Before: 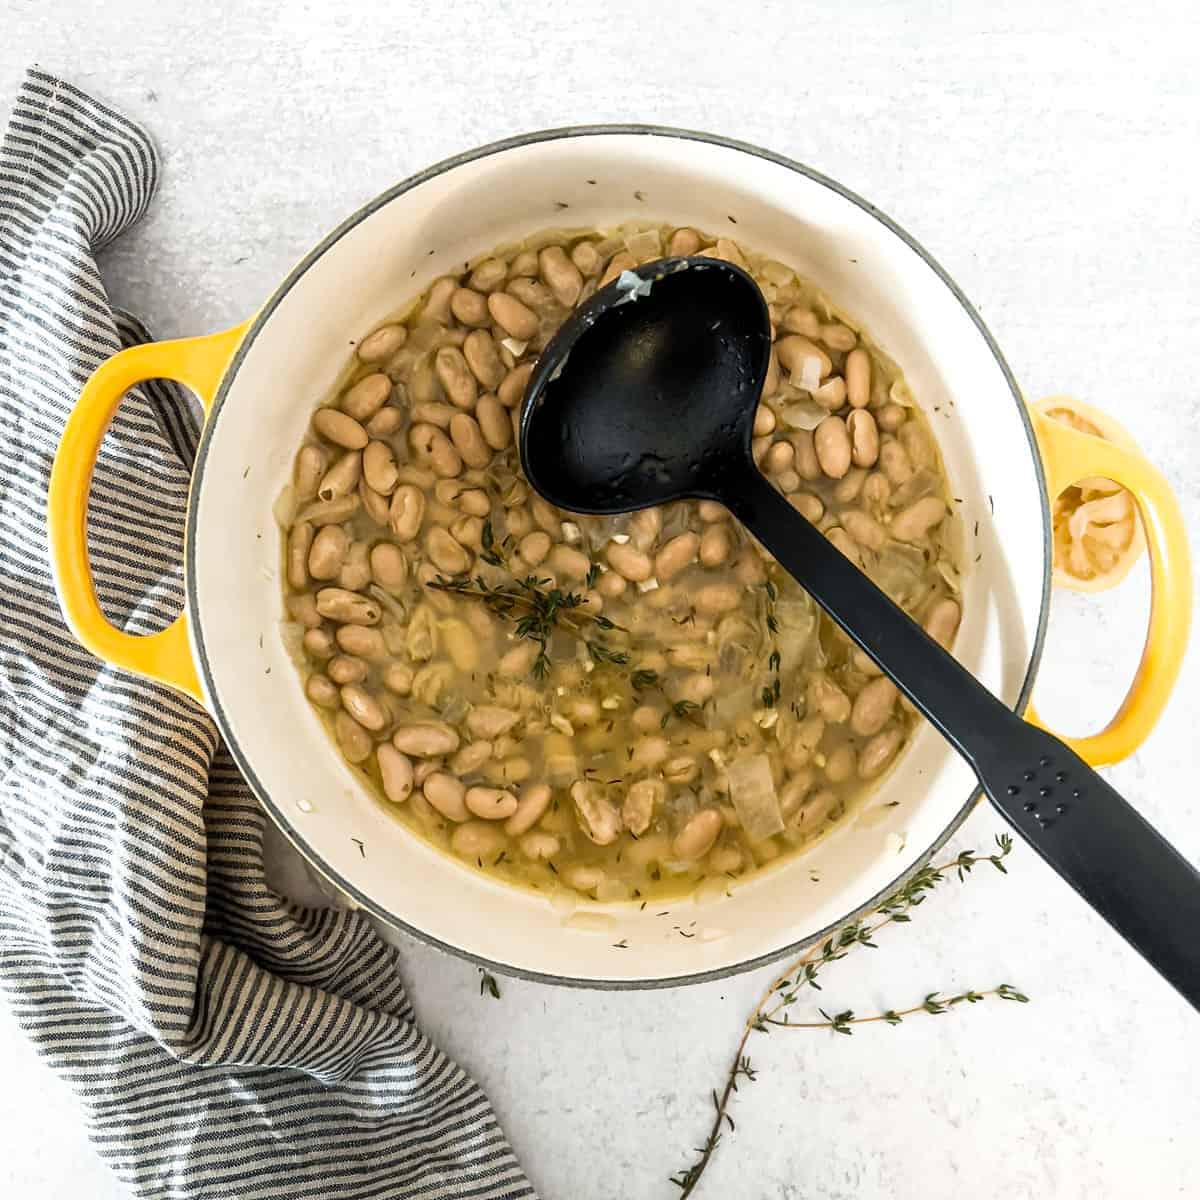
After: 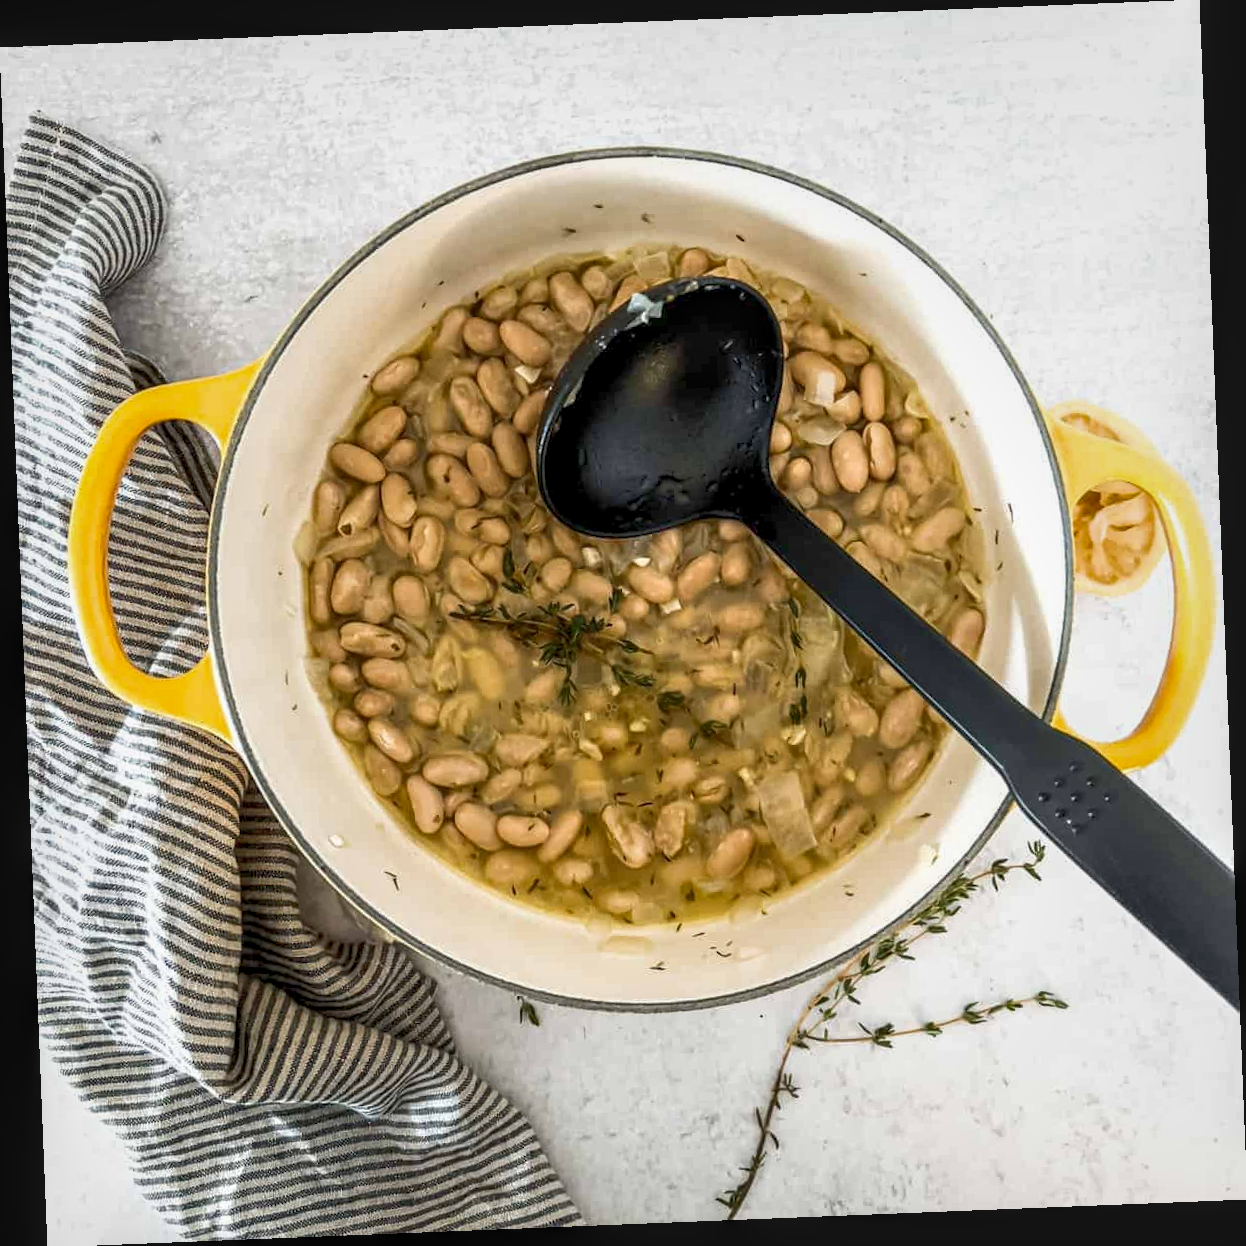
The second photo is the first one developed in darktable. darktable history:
rgb curve: curves: ch0 [(0, 0) (0.093, 0.159) (0.241, 0.265) (0.414, 0.42) (1, 1)], compensate middle gray true, preserve colors basic power
rotate and perspective: rotation -2.29°, automatic cropping off
local contrast: on, module defaults
